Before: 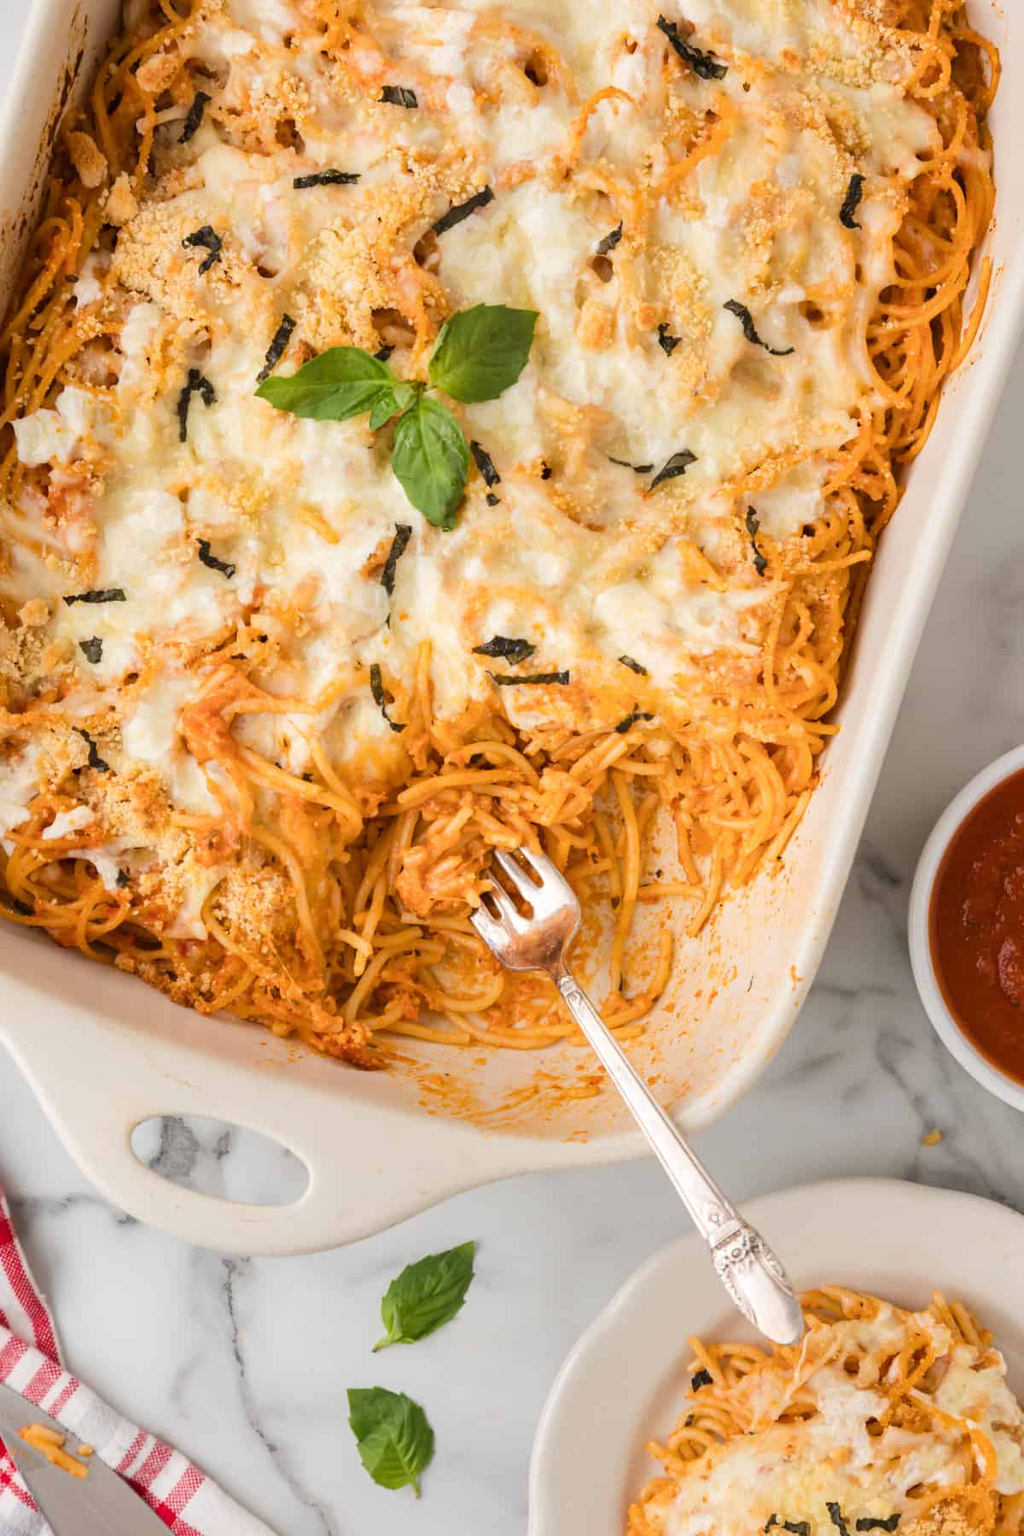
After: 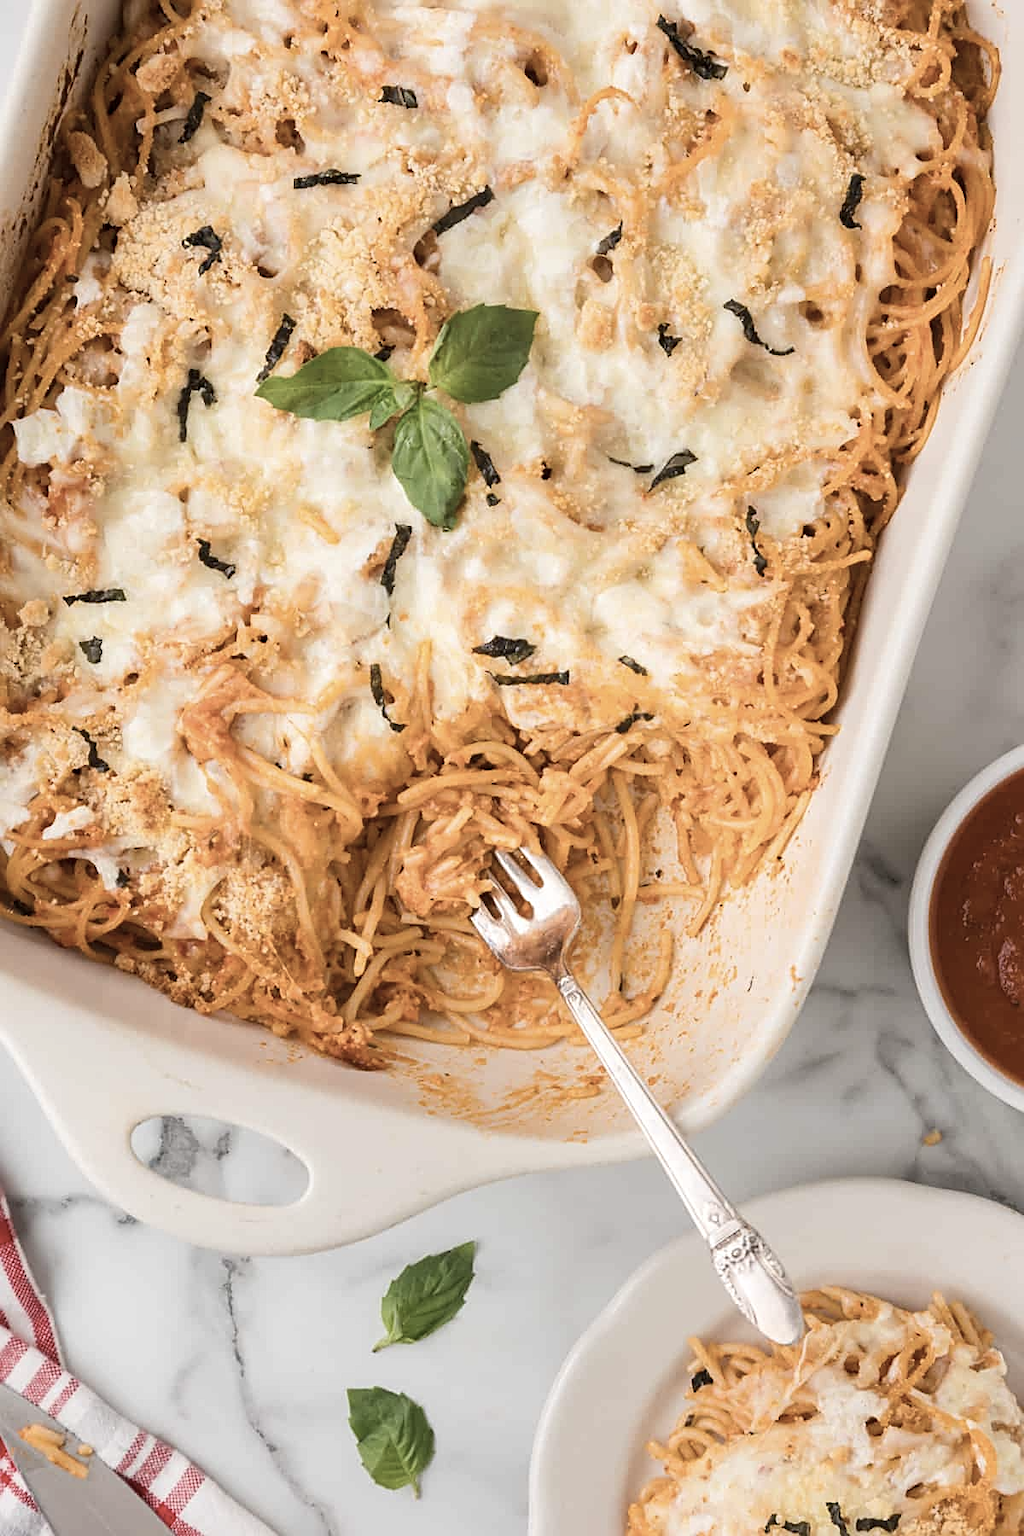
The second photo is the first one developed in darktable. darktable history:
sharpen: on, module defaults
contrast brightness saturation: contrast 0.1, saturation -0.352
